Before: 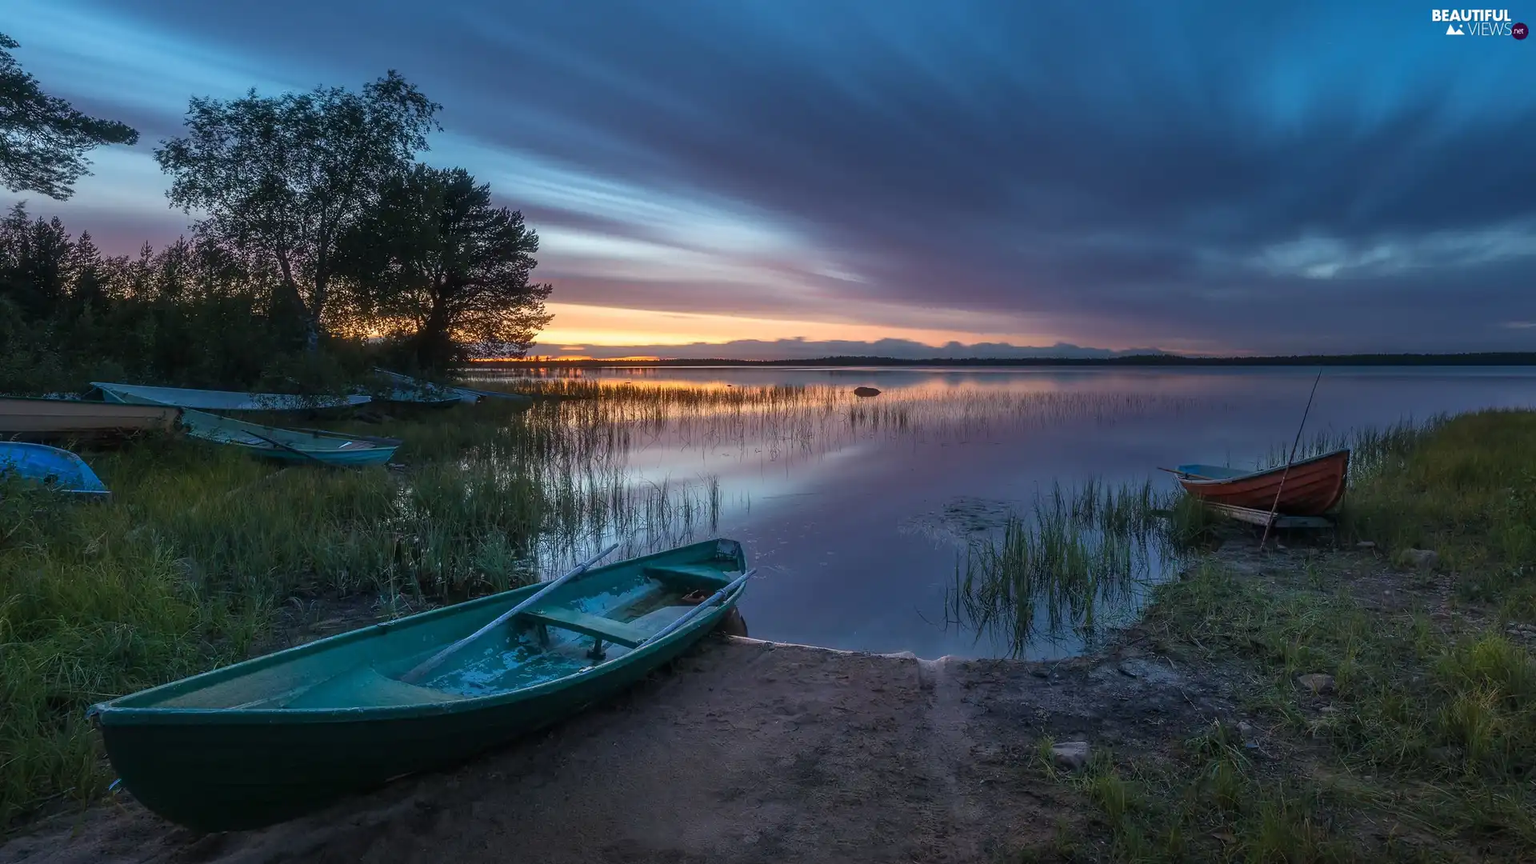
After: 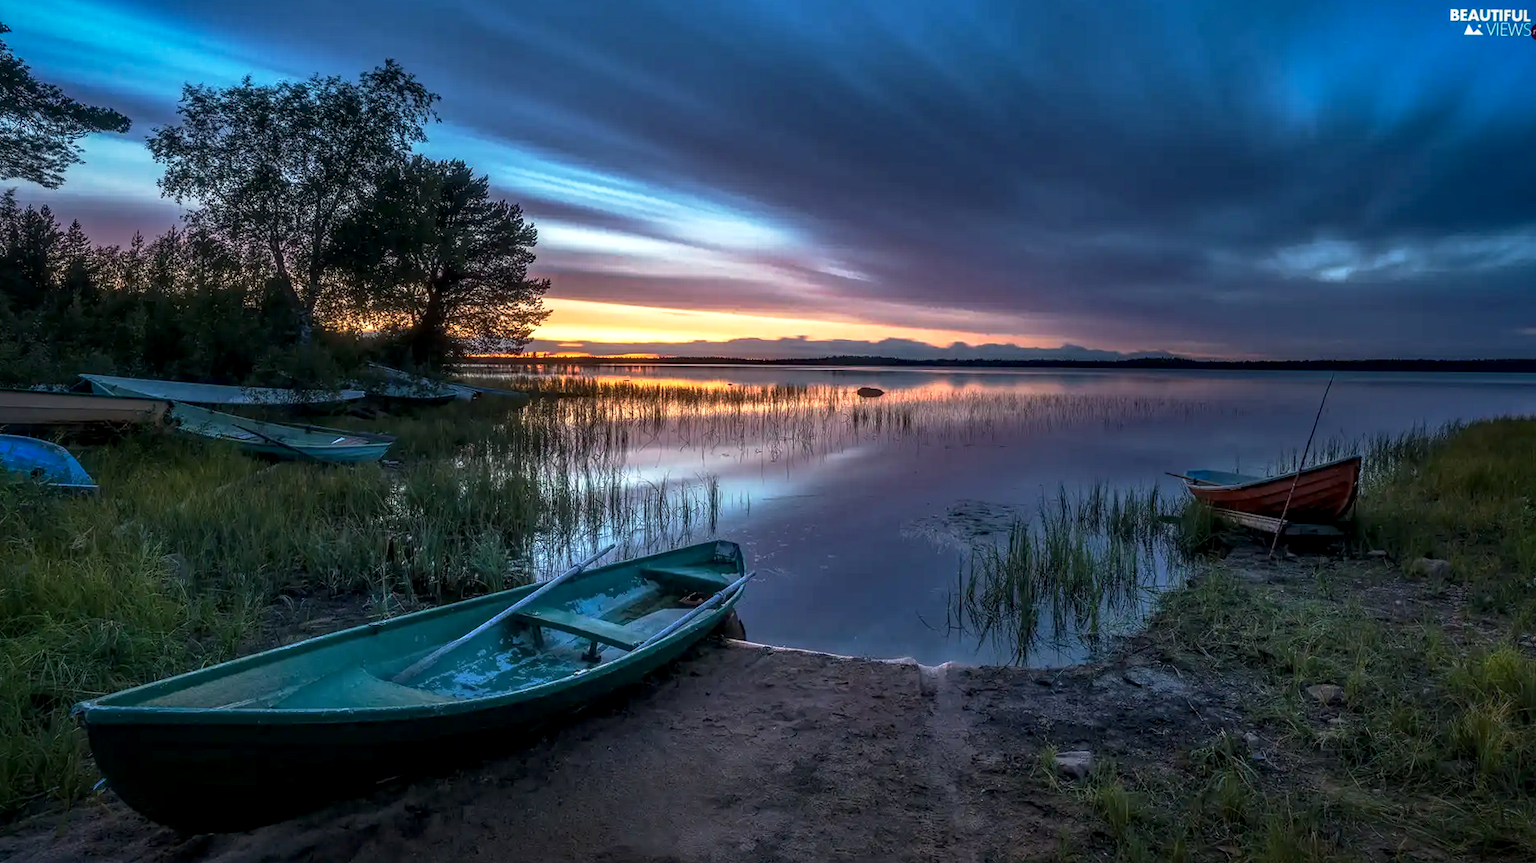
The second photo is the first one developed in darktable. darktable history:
crop and rotate: angle -0.611°
local contrast: highlights 63%, detail 143%, midtone range 0.424
haze removal: compatibility mode true, adaptive false
base curve: curves: ch0 [(0, 0) (0.257, 0.25) (0.482, 0.586) (0.757, 0.871) (1, 1)], preserve colors none
vignetting: fall-off radius 61.1%, saturation 0.382
